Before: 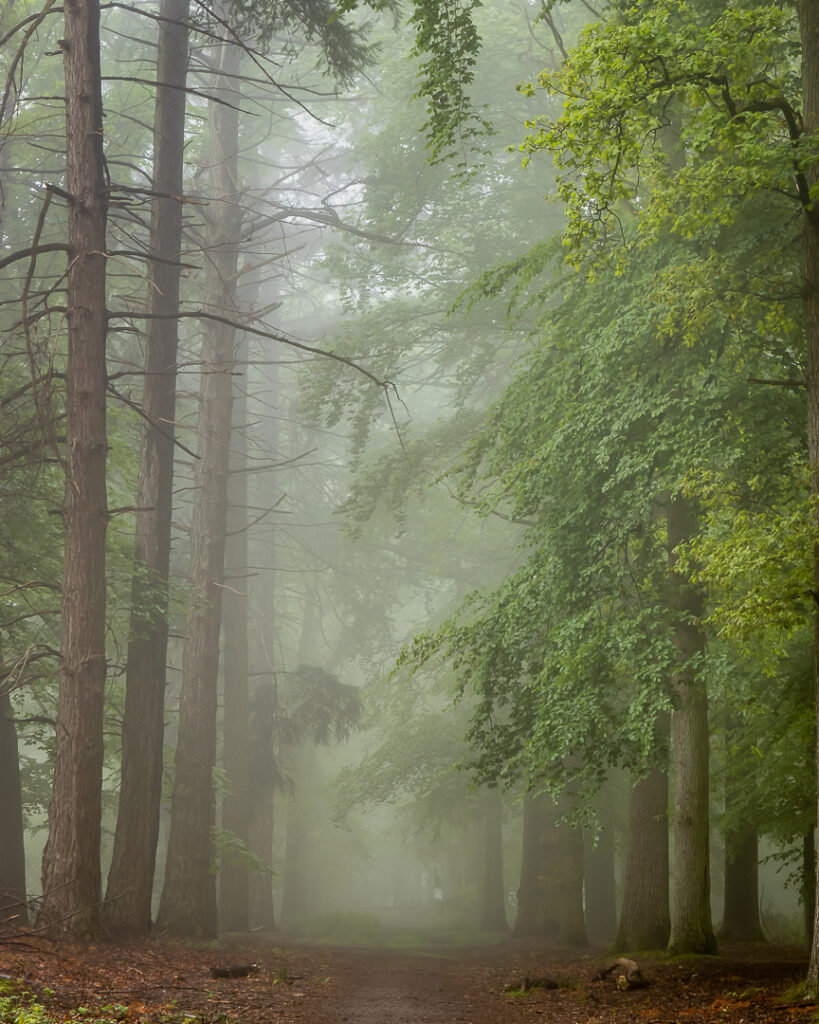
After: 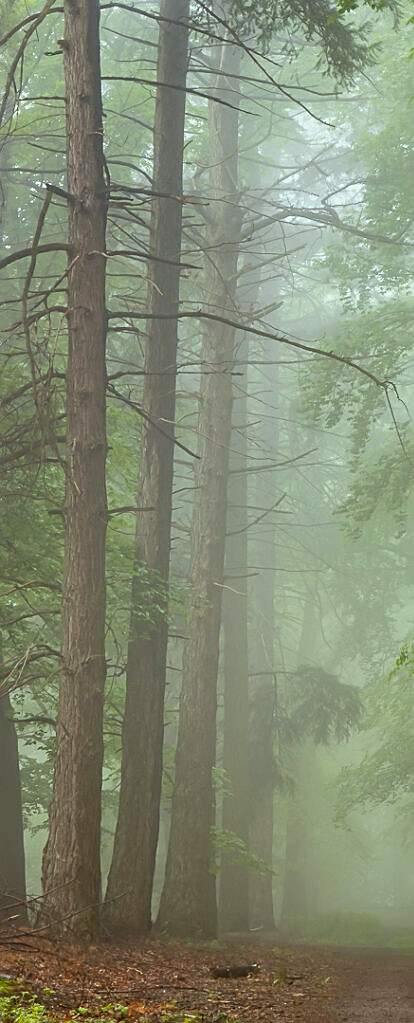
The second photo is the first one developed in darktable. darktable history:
shadows and highlights: shadows 36.29, highlights -27.62, soften with gaussian
crop and rotate: left 0.053%, top 0%, right 49.355%
color correction: highlights a* -6.6, highlights b* 0.593
contrast brightness saturation: contrast 0.075, brightness 0.076, saturation 0.178
sharpen: on, module defaults
